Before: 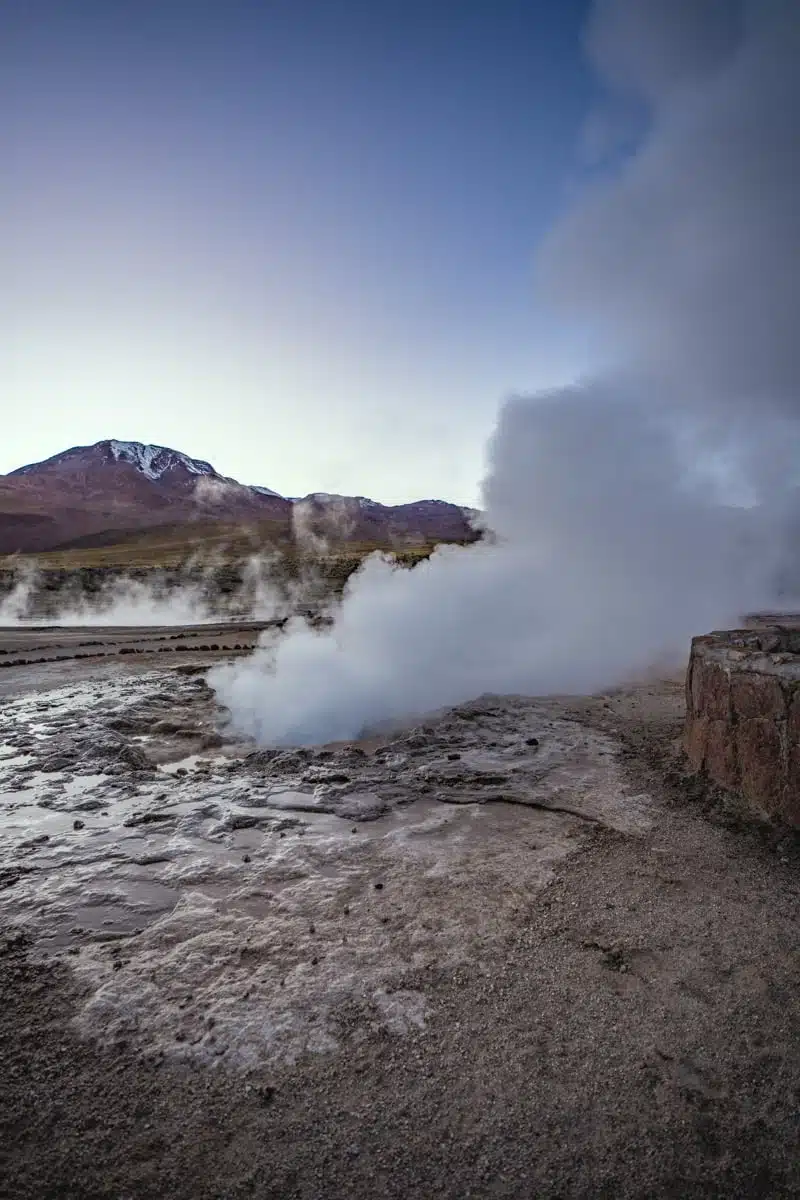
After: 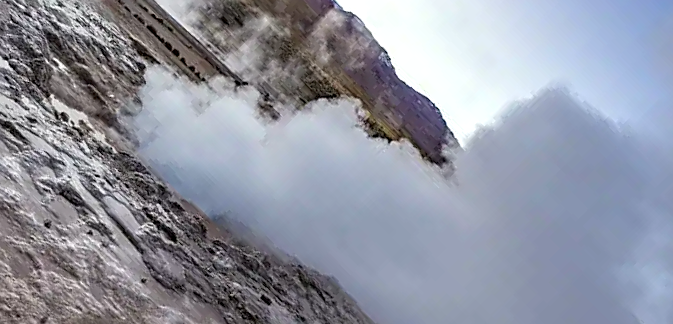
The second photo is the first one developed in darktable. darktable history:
exposure: exposure 0.298 EV, compensate highlight preservation false
sharpen: on, module defaults
crop and rotate: angle -45.34°, top 16.778%, right 0.972%, bottom 11.64%
